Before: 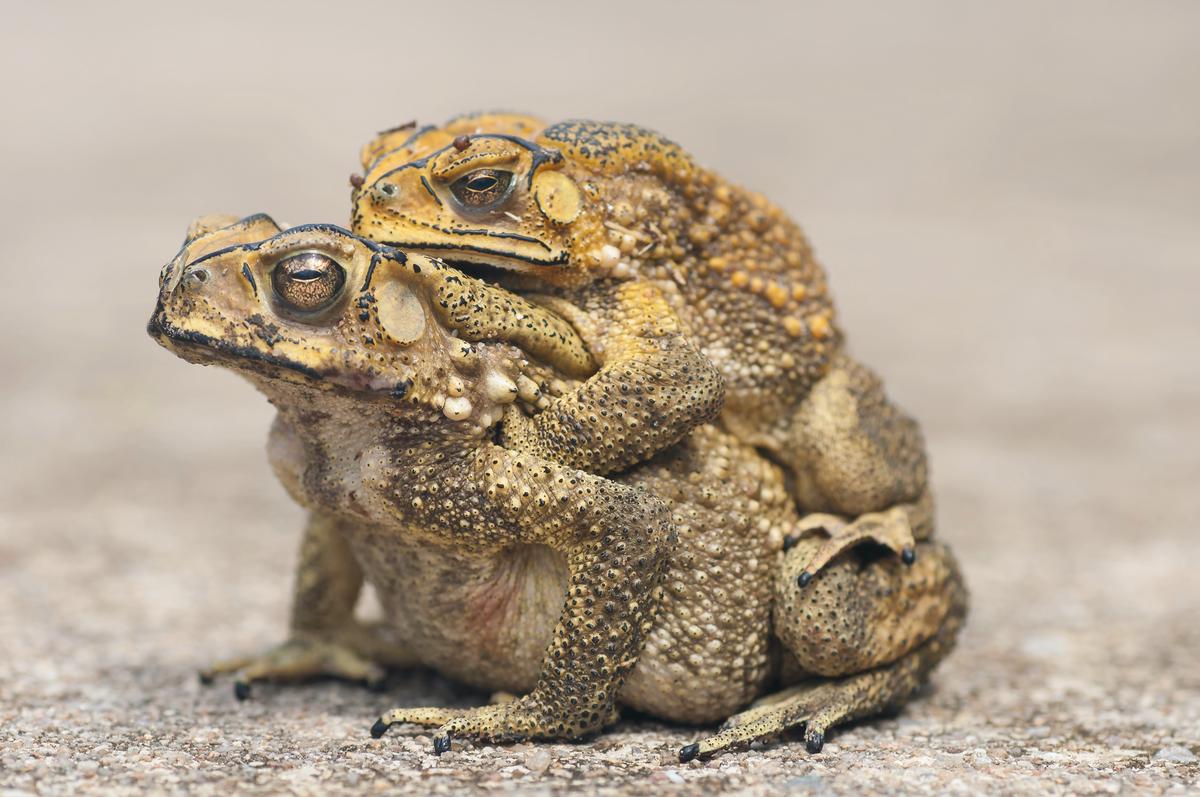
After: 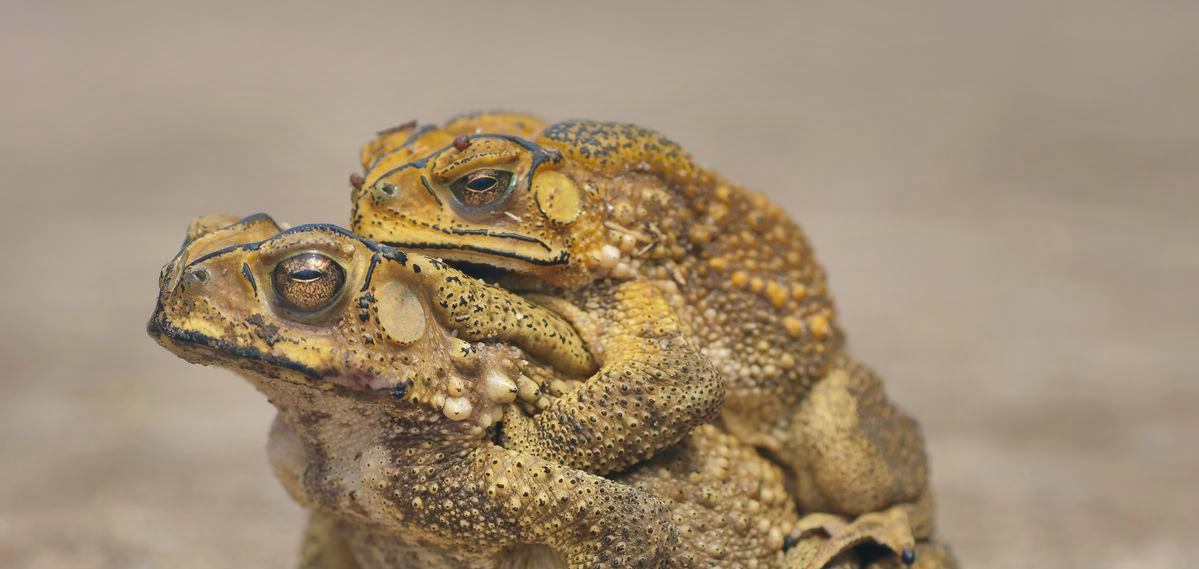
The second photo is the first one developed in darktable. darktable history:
shadows and highlights: shadows 25, highlights -70
crop: bottom 28.576%
white balance: red 1, blue 1
velvia: on, module defaults
